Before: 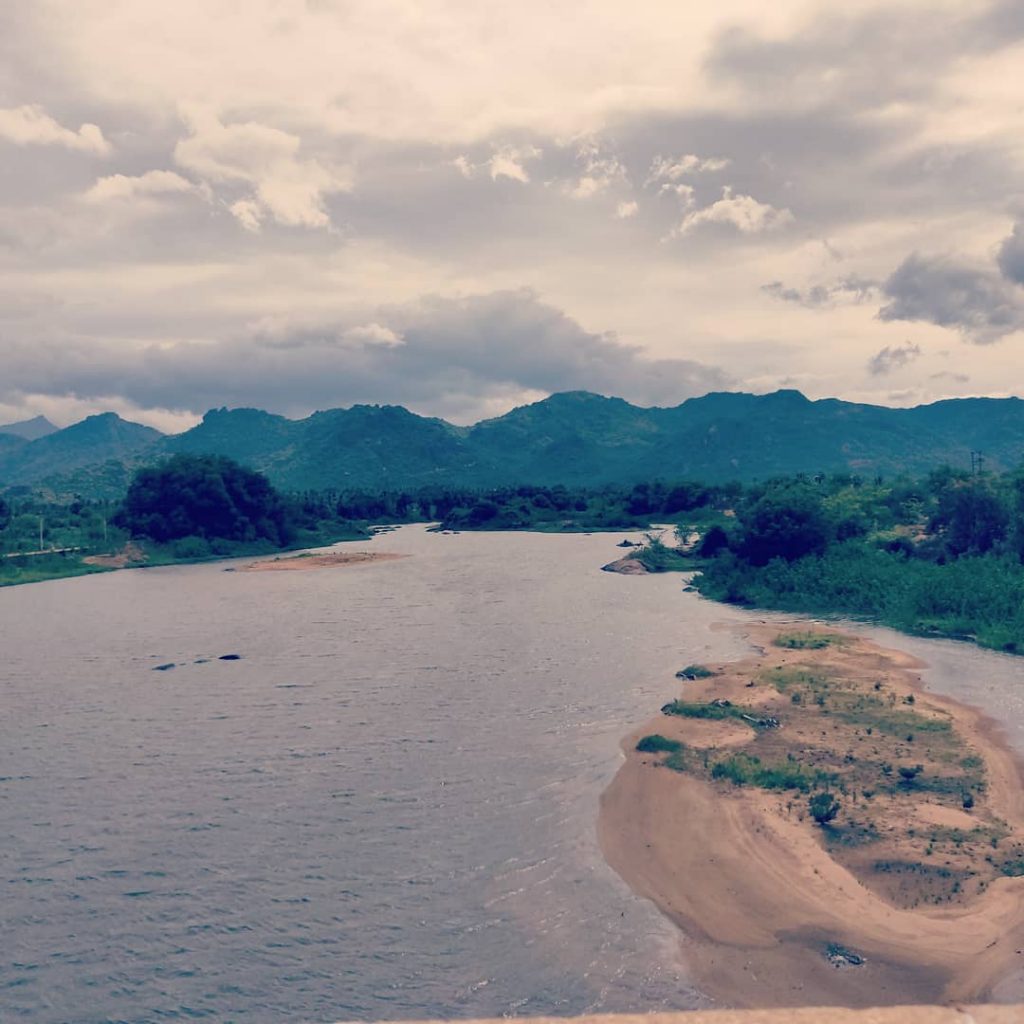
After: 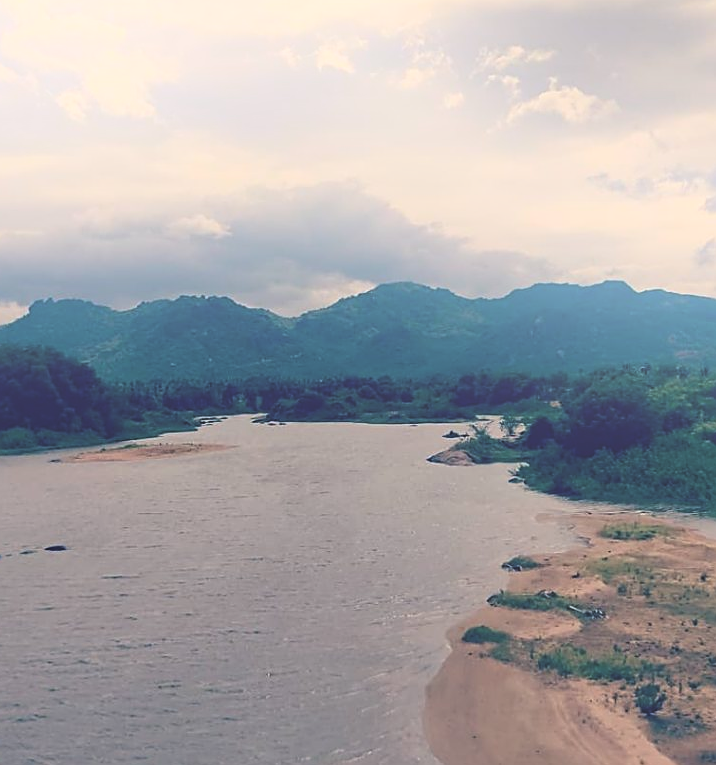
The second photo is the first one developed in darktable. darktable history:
sharpen: on, module defaults
crop and rotate: left 17.046%, top 10.659%, right 12.989%, bottom 14.553%
bloom: threshold 82.5%, strength 16.25%
exposure: black level correction -0.03, compensate highlight preservation false
